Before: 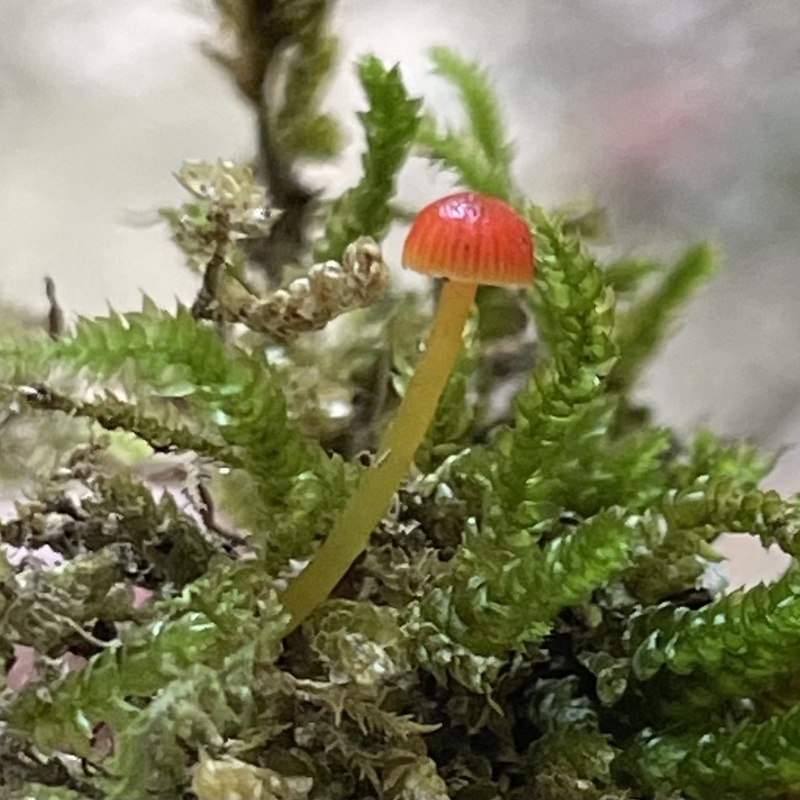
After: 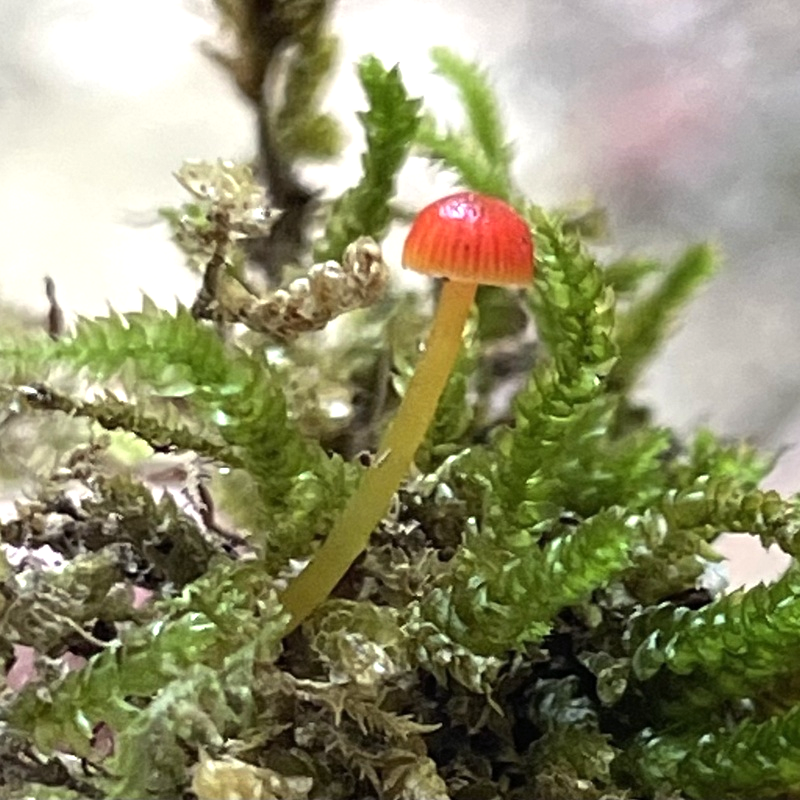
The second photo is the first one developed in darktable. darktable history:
exposure: exposure 0.496 EV, compensate highlight preservation false
color balance: gamma [0.9, 0.988, 0.975, 1.025], gain [1.05, 1, 1, 1]
